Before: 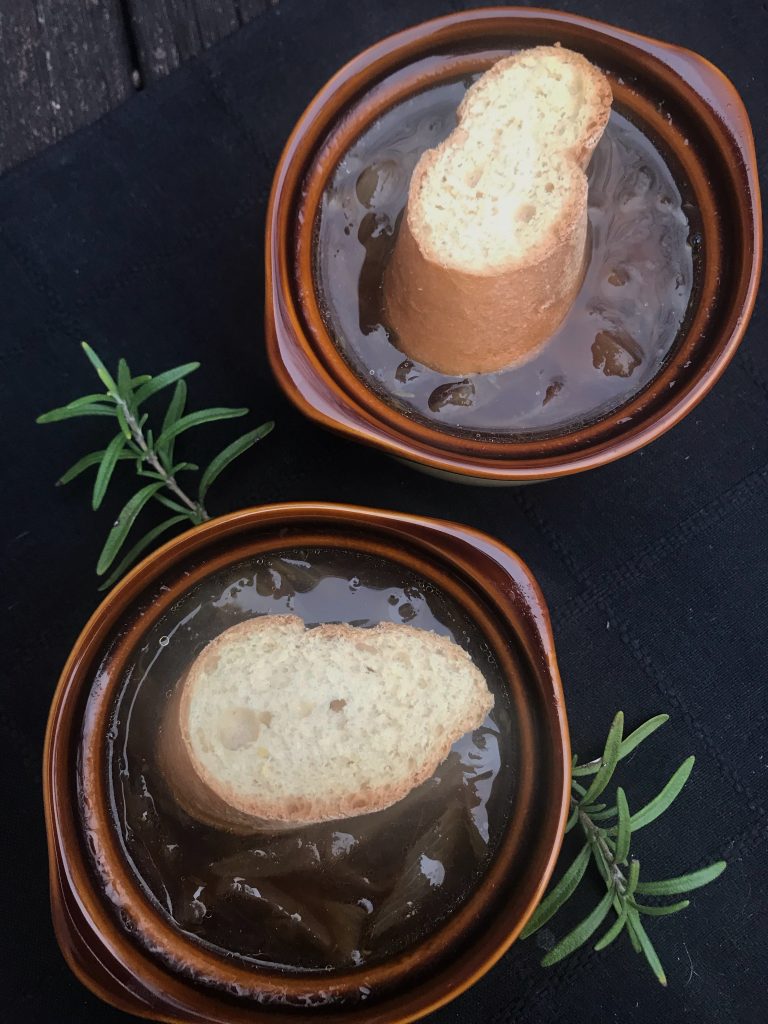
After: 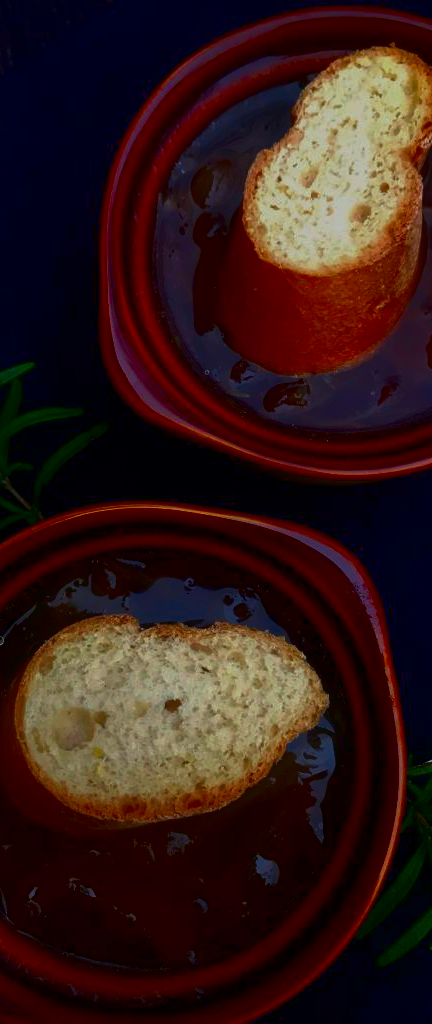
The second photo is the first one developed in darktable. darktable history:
contrast brightness saturation: brightness -1, saturation 1
crop: left 21.496%, right 22.254%
